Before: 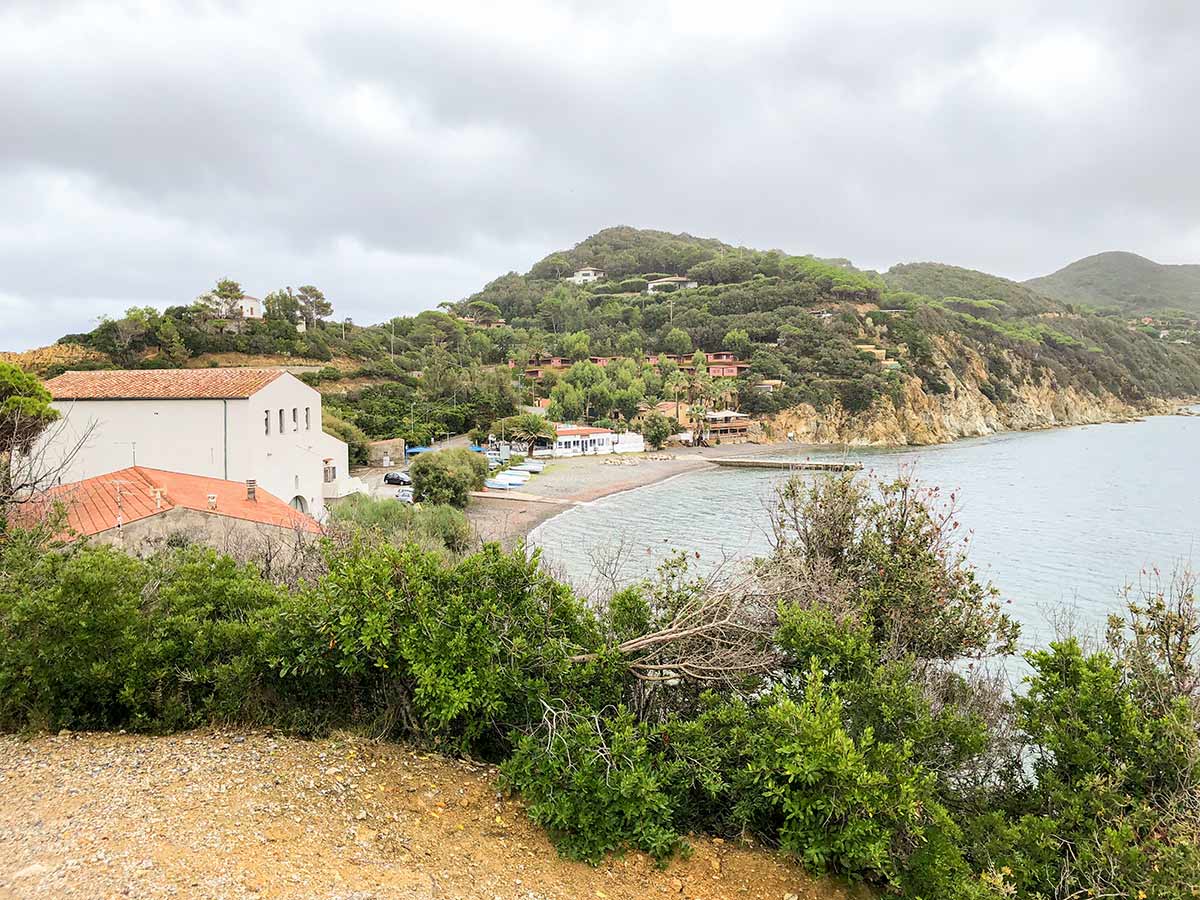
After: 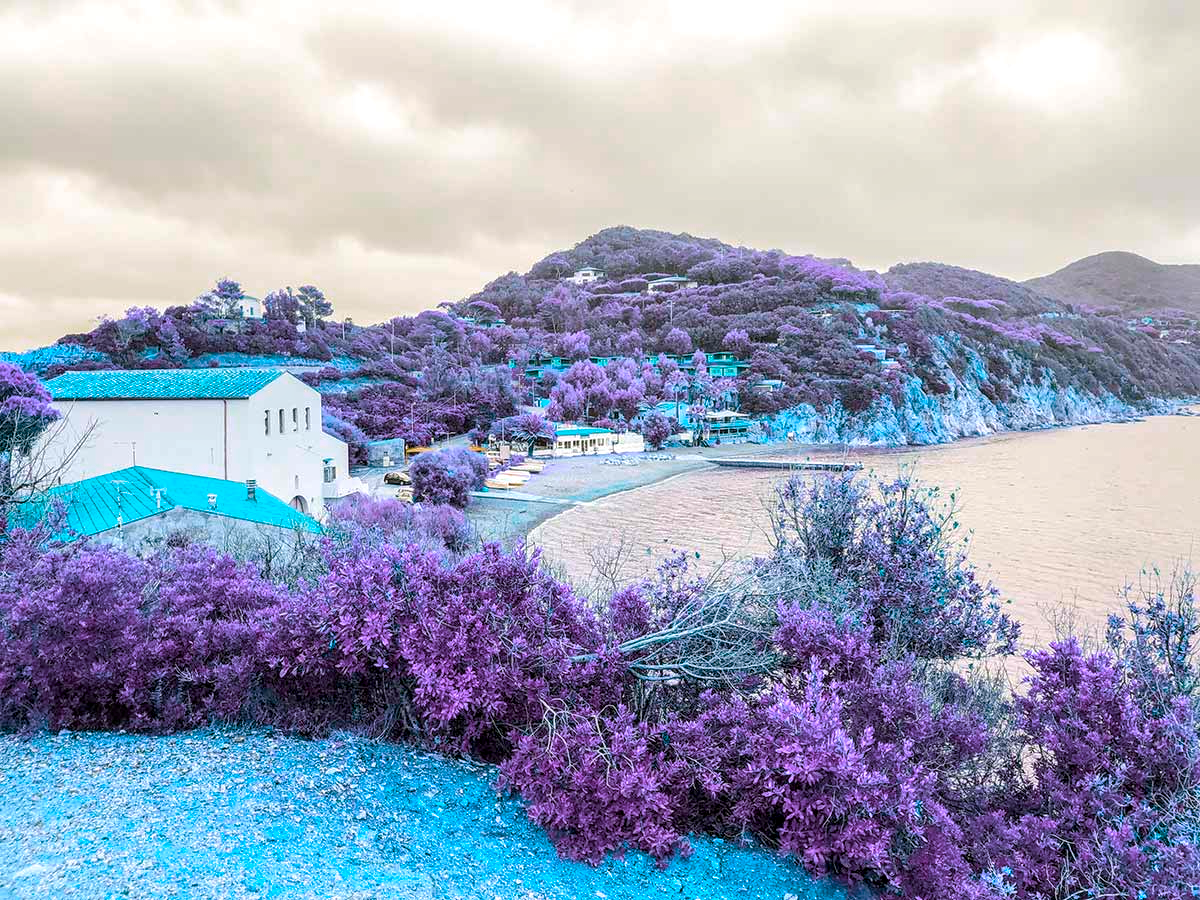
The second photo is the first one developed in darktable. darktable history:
color balance rgb: hue shift 180°, global vibrance 50%, contrast 0.32%
local contrast: on, module defaults
